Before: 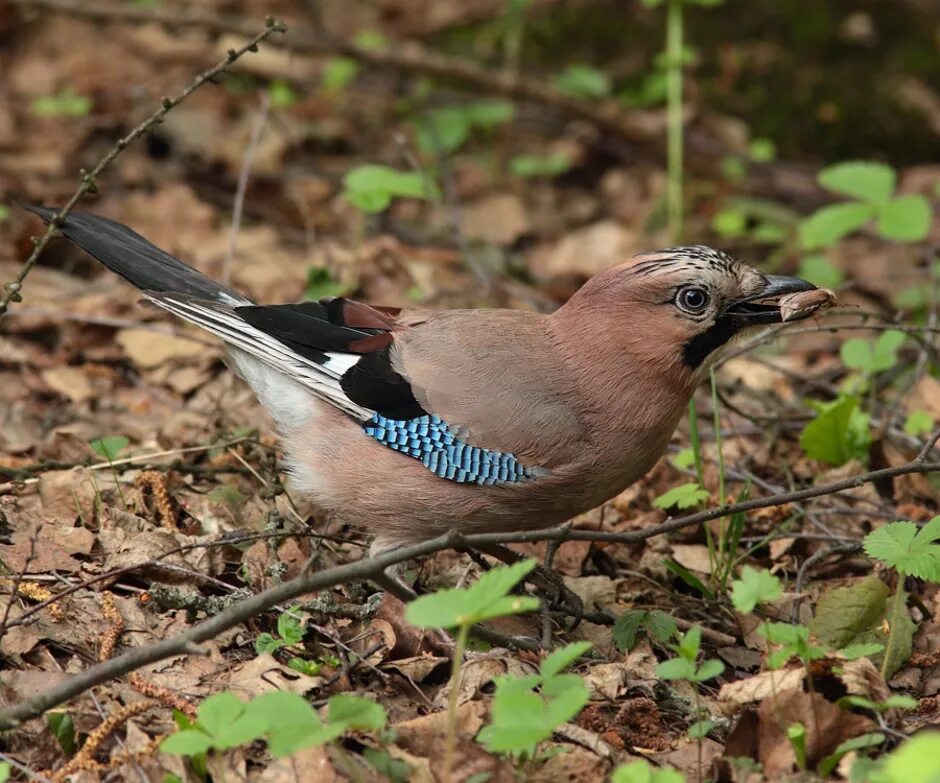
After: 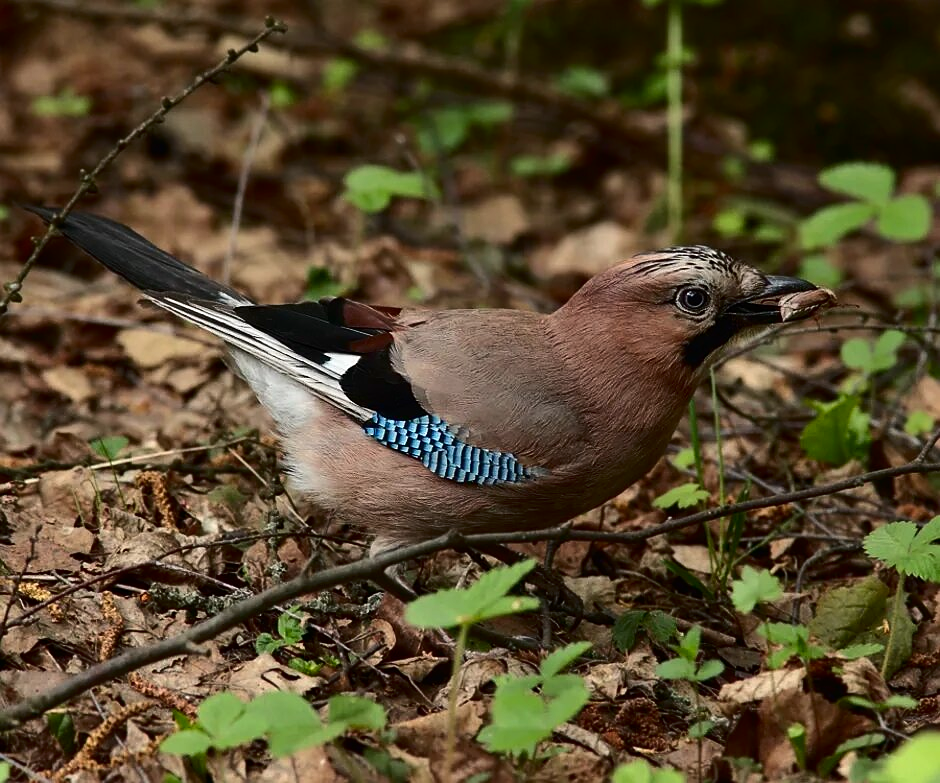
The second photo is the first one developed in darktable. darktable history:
sharpen: radius 1.053
tone curve: curves: ch0 [(0, 0) (0.003, 0.006) (0.011, 0.007) (0.025, 0.01) (0.044, 0.015) (0.069, 0.023) (0.1, 0.031) (0.136, 0.045) (0.177, 0.066) (0.224, 0.098) (0.277, 0.139) (0.335, 0.194) (0.399, 0.254) (0.468, 0.346) (0.543, 0.45) (0.623, 0.56) (0.709, 0.667) (0.801, 0.78) (0.898, 0.891) (1, 1)], color space Lab, independent channels, preserve colors none
